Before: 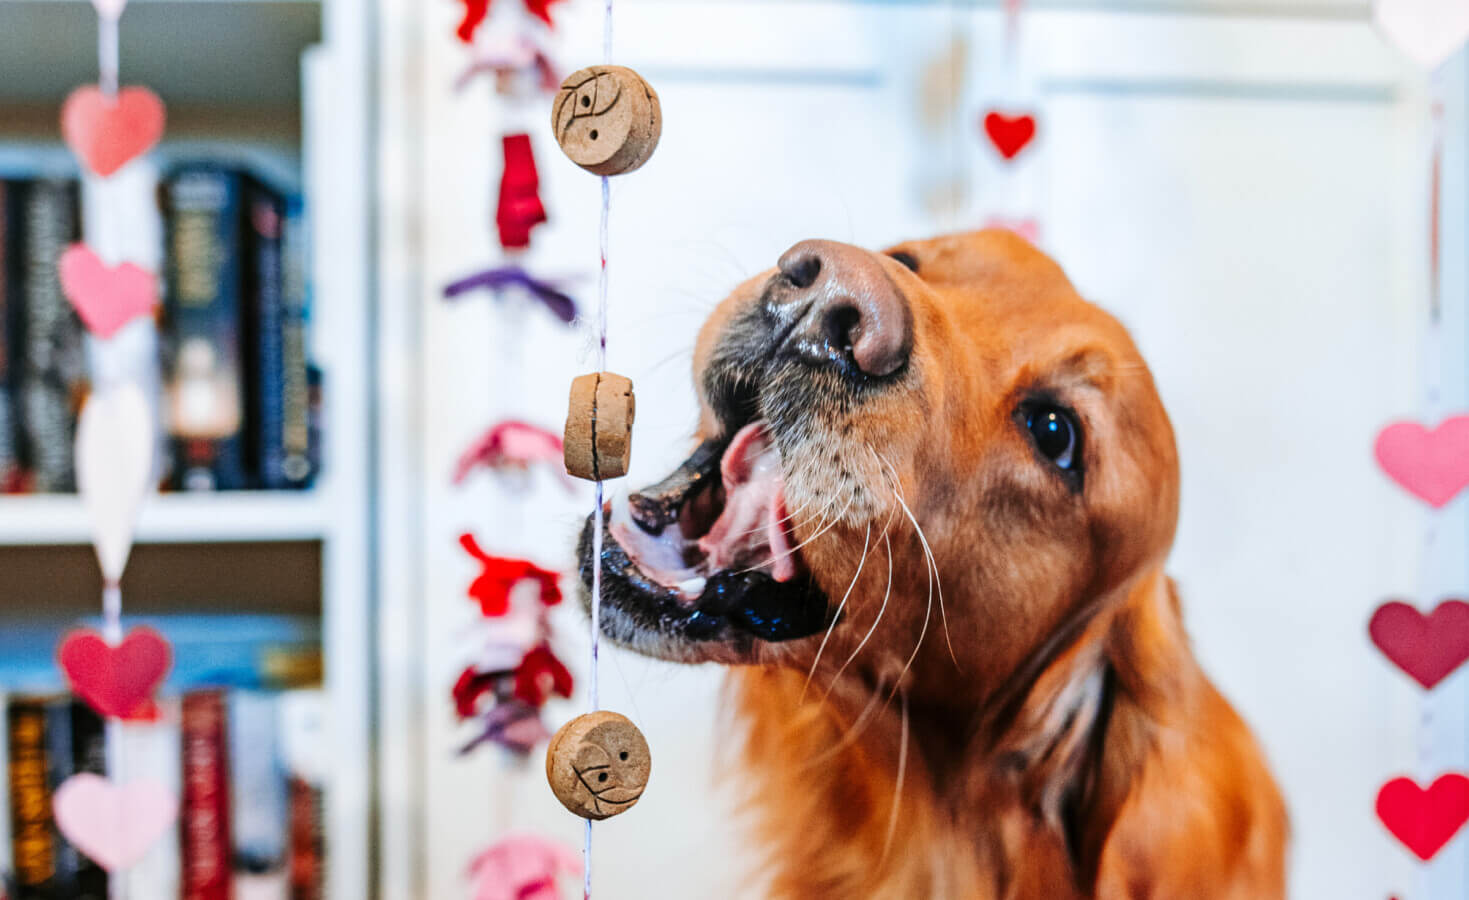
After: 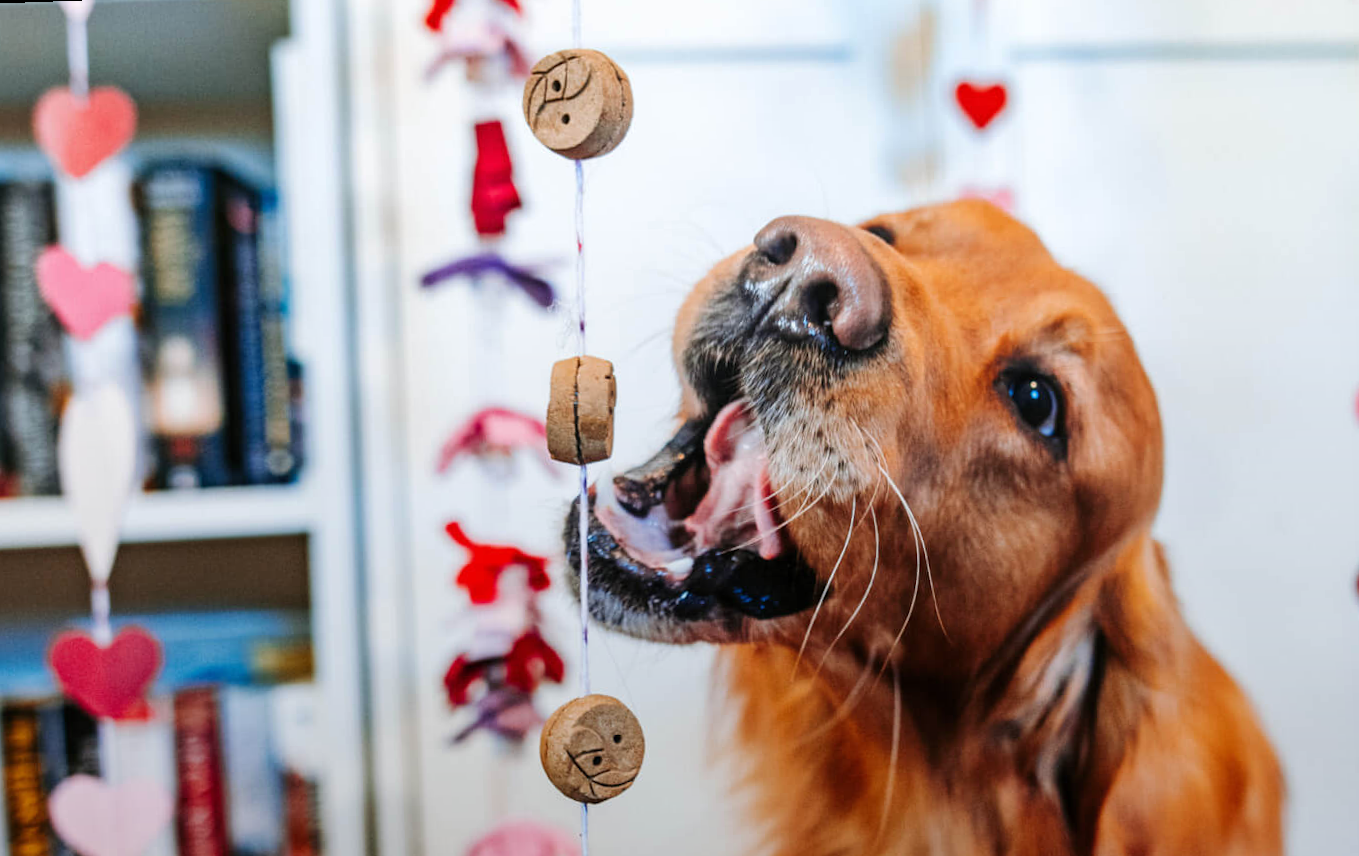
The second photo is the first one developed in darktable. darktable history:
crop and rotate: right 5.167%
graduated density: rotation -180°, offset 27.42
rotate and perspective: rotation -2°, crop left 0.022, crop right 0.978, crop top 0.049, crop bottom 0.951
